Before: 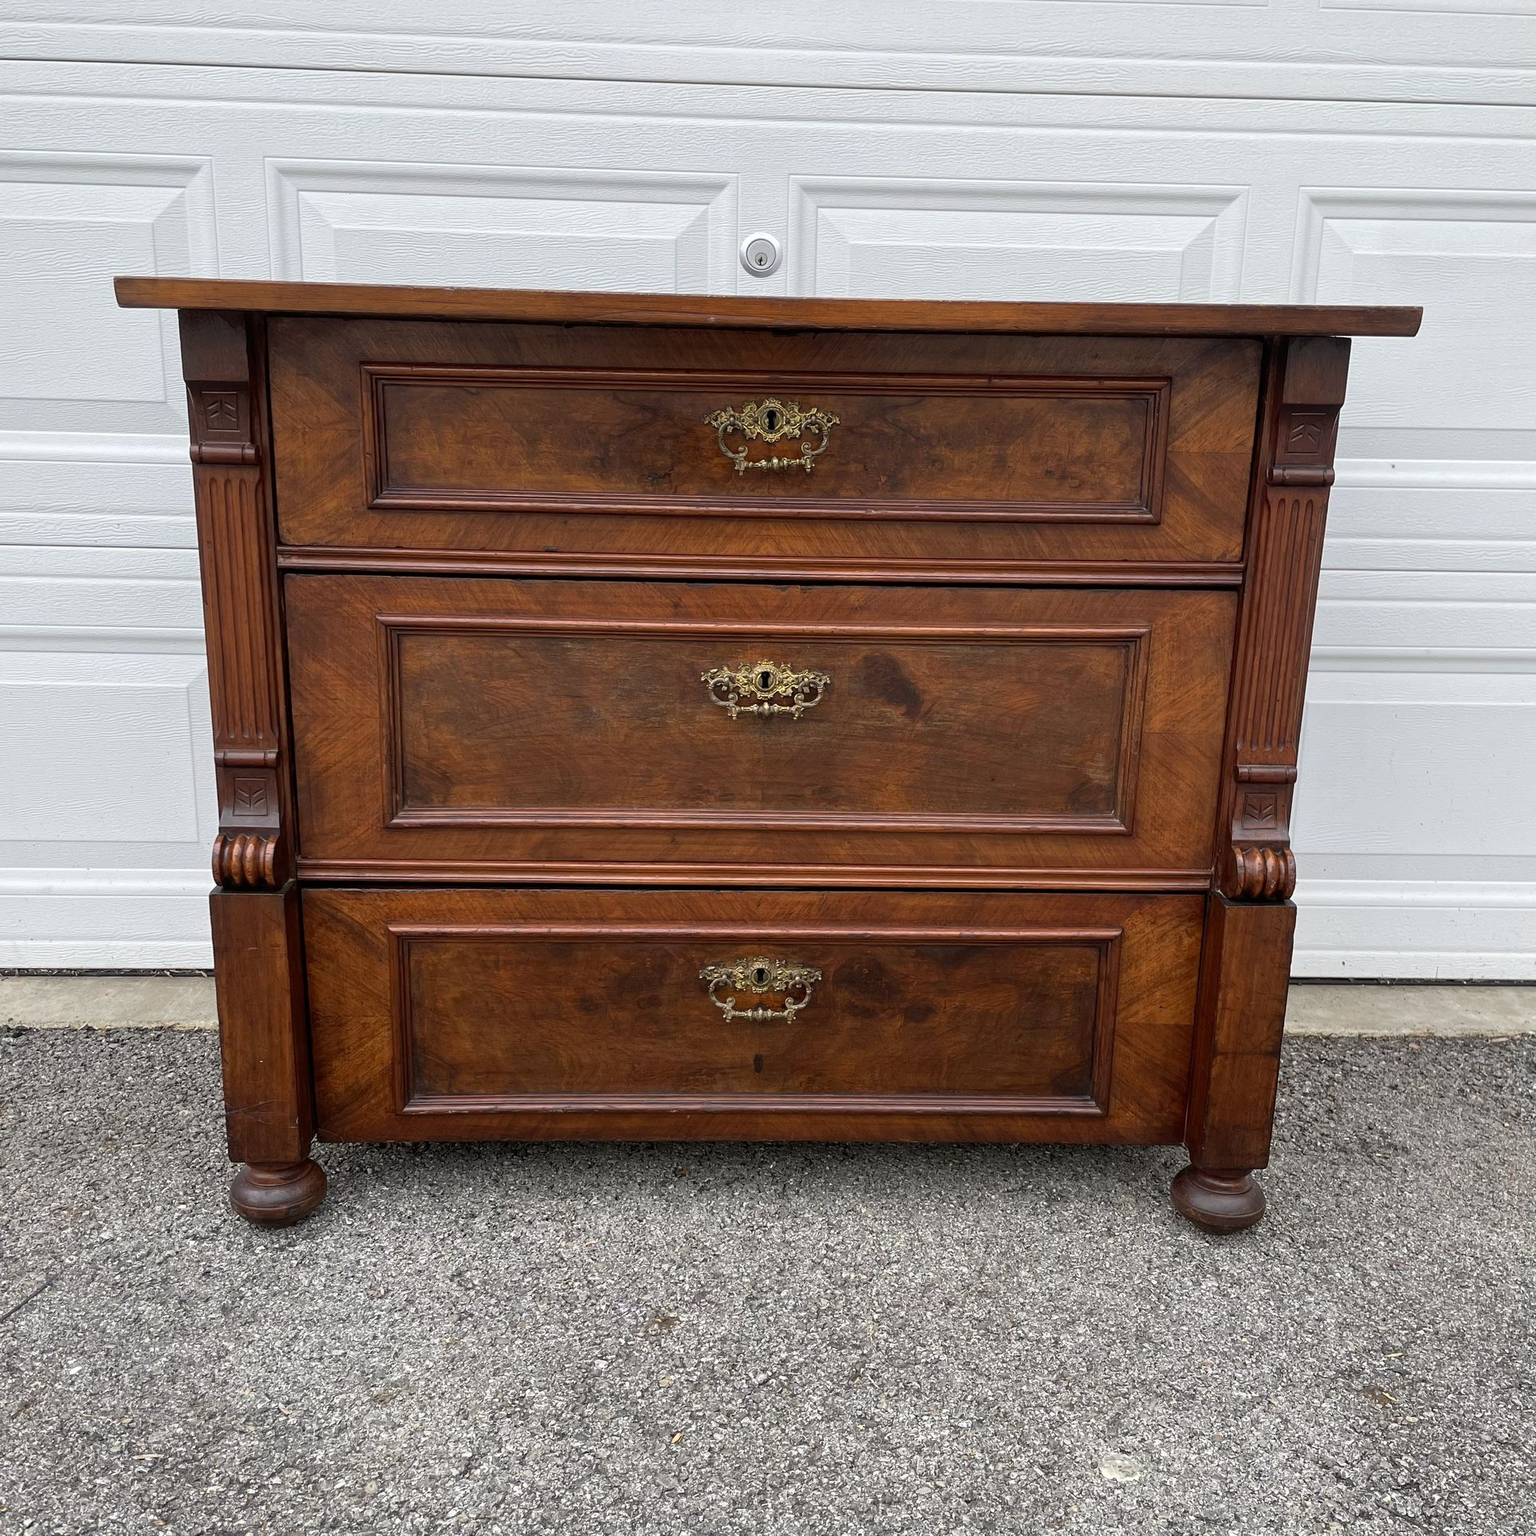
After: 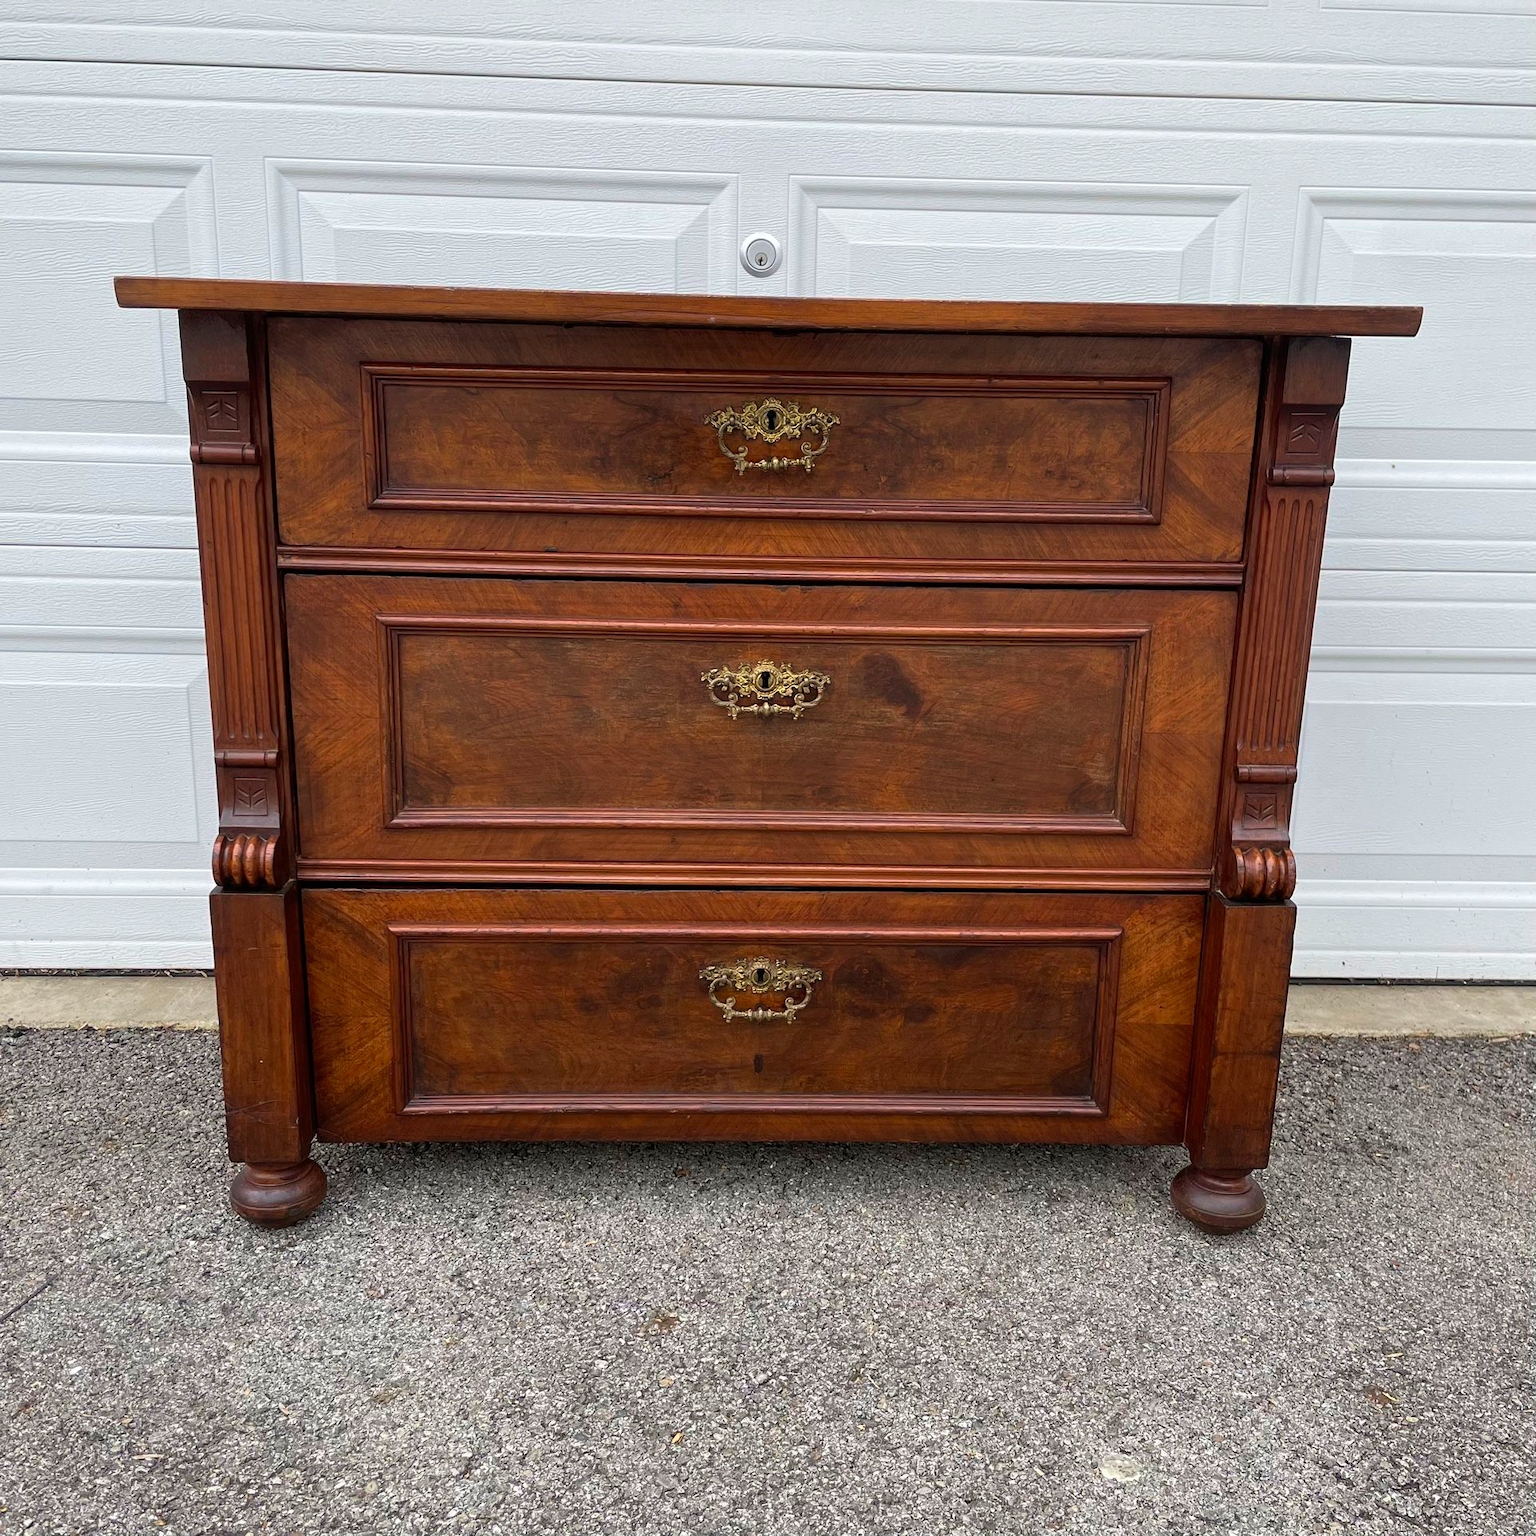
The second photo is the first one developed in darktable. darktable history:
exposure: compensate highlight preservation false
velvia: on, module defaults
